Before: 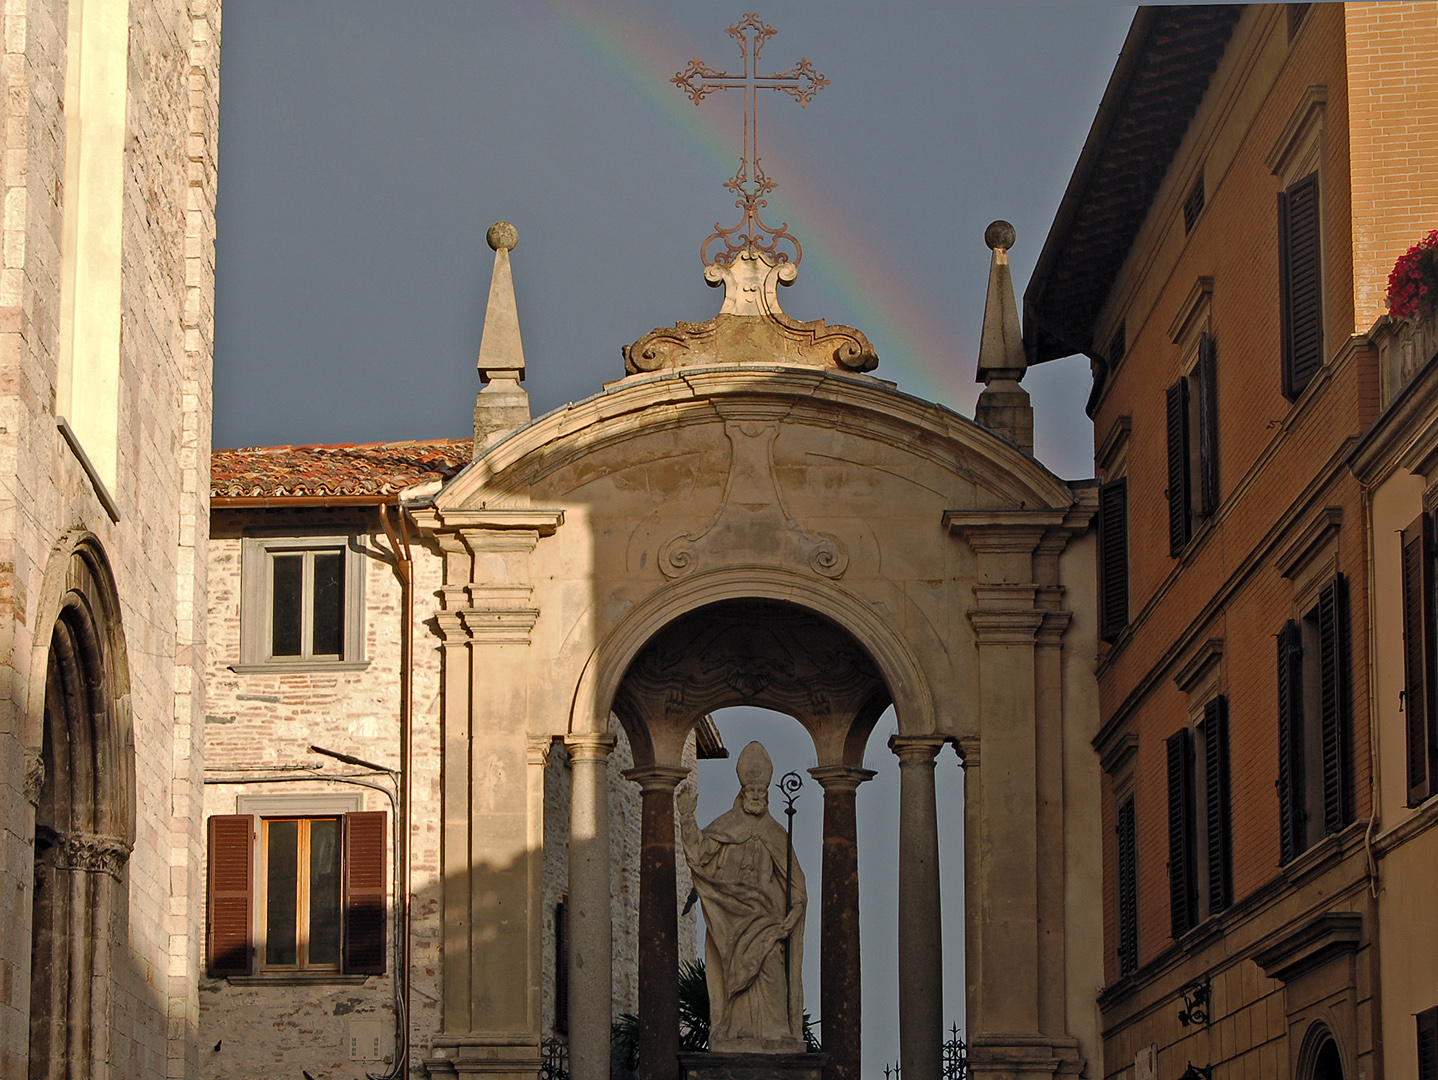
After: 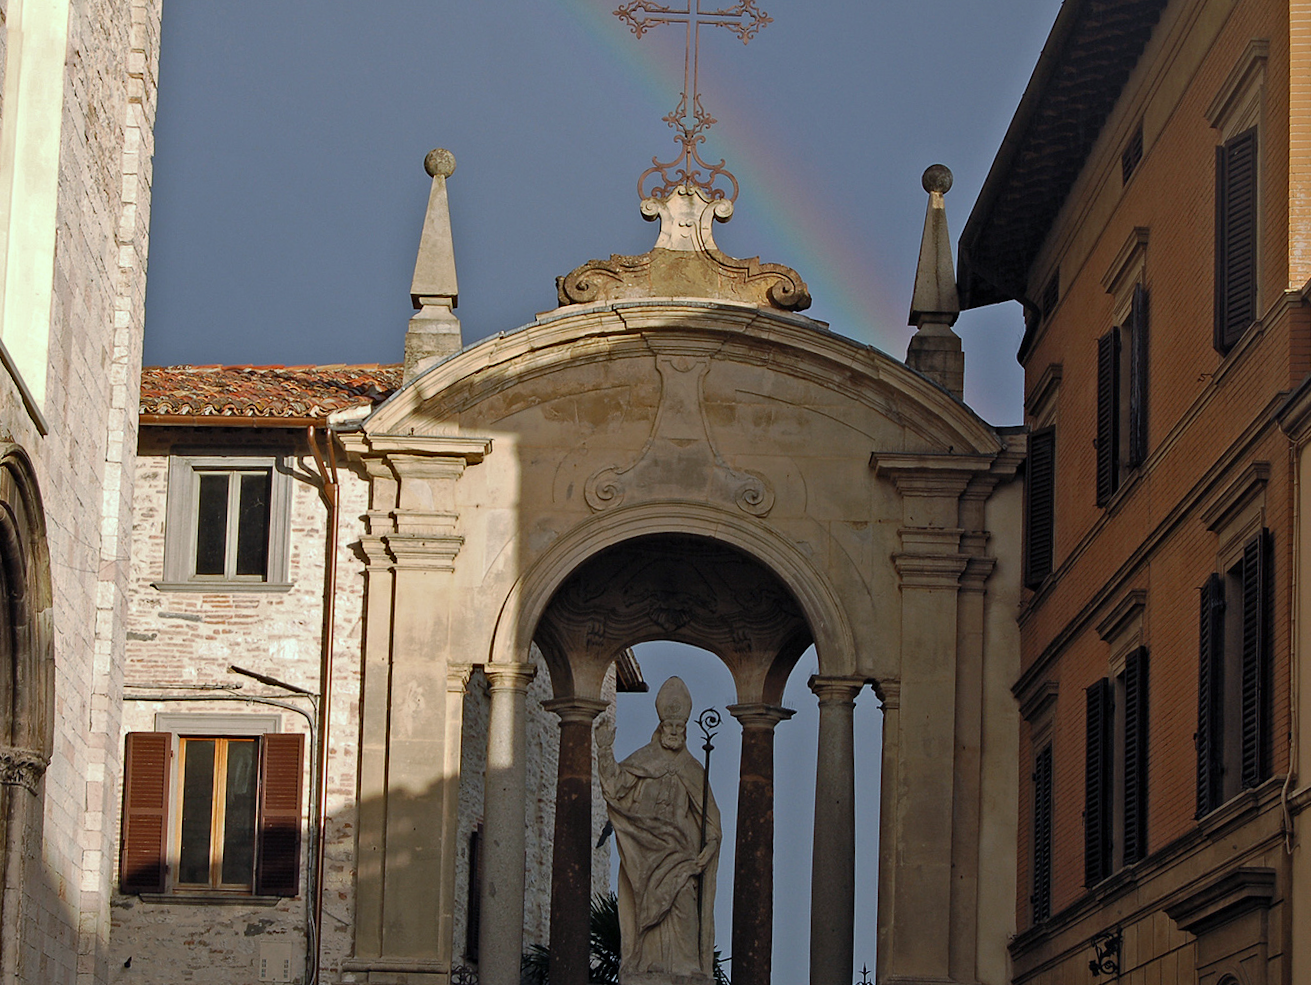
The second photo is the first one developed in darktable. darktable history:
crop and rotate: angle -1.96°, left 3.097%, top 4.154%, right 1.586%, bottom 0.529%
white balance: red 0.931, blue 1.11
